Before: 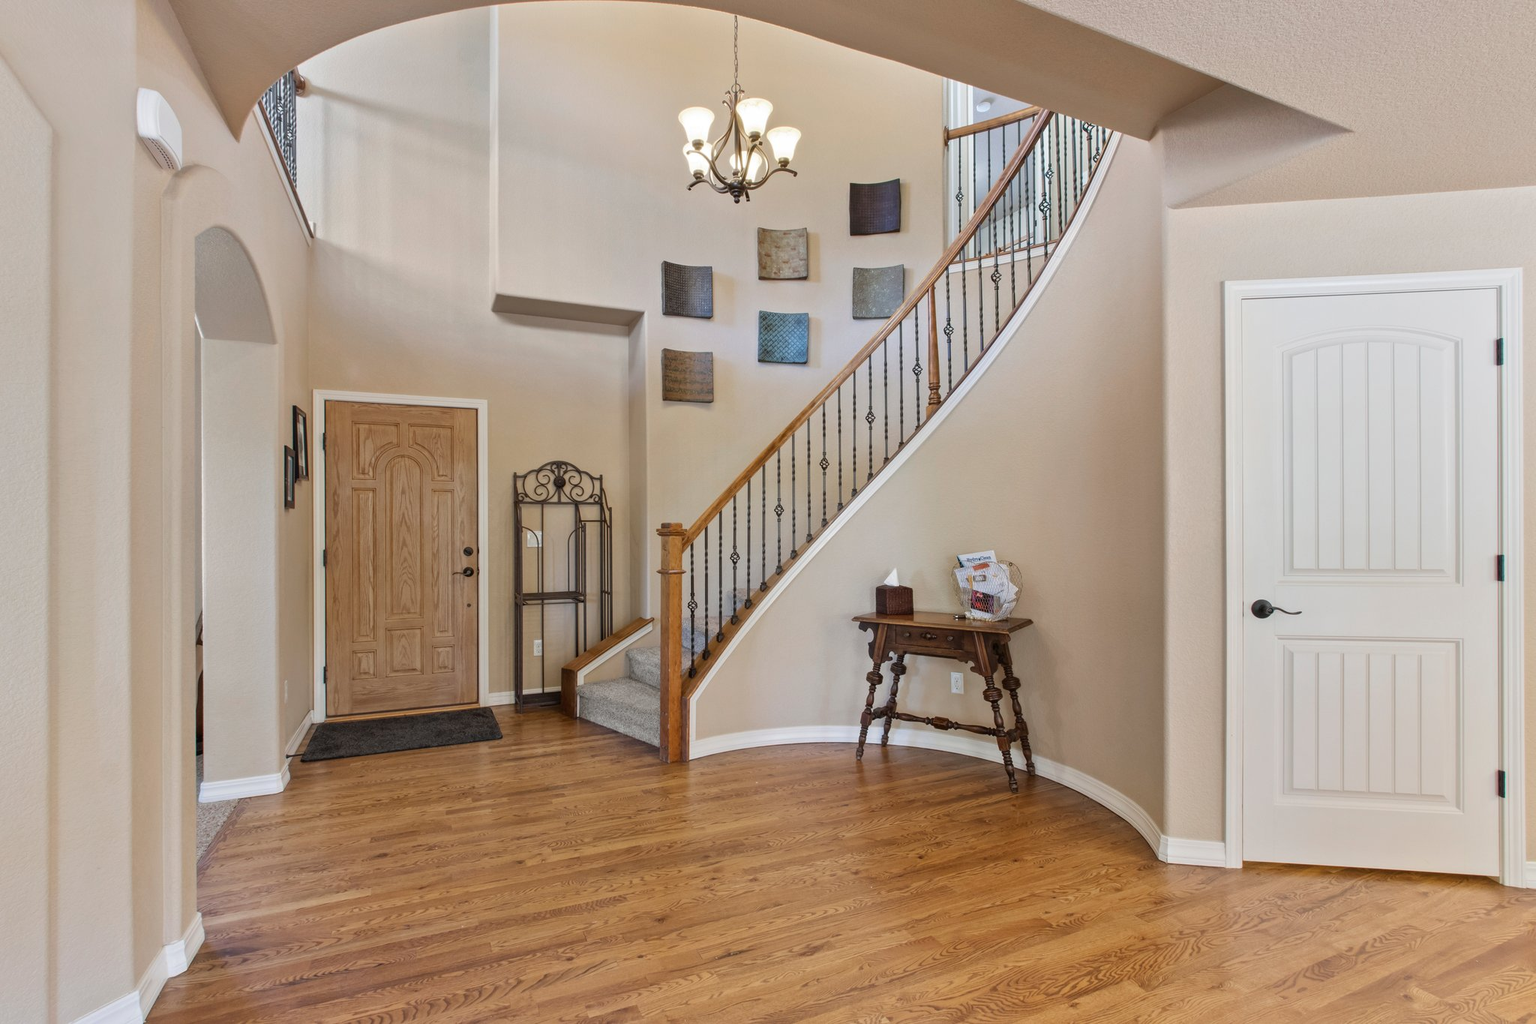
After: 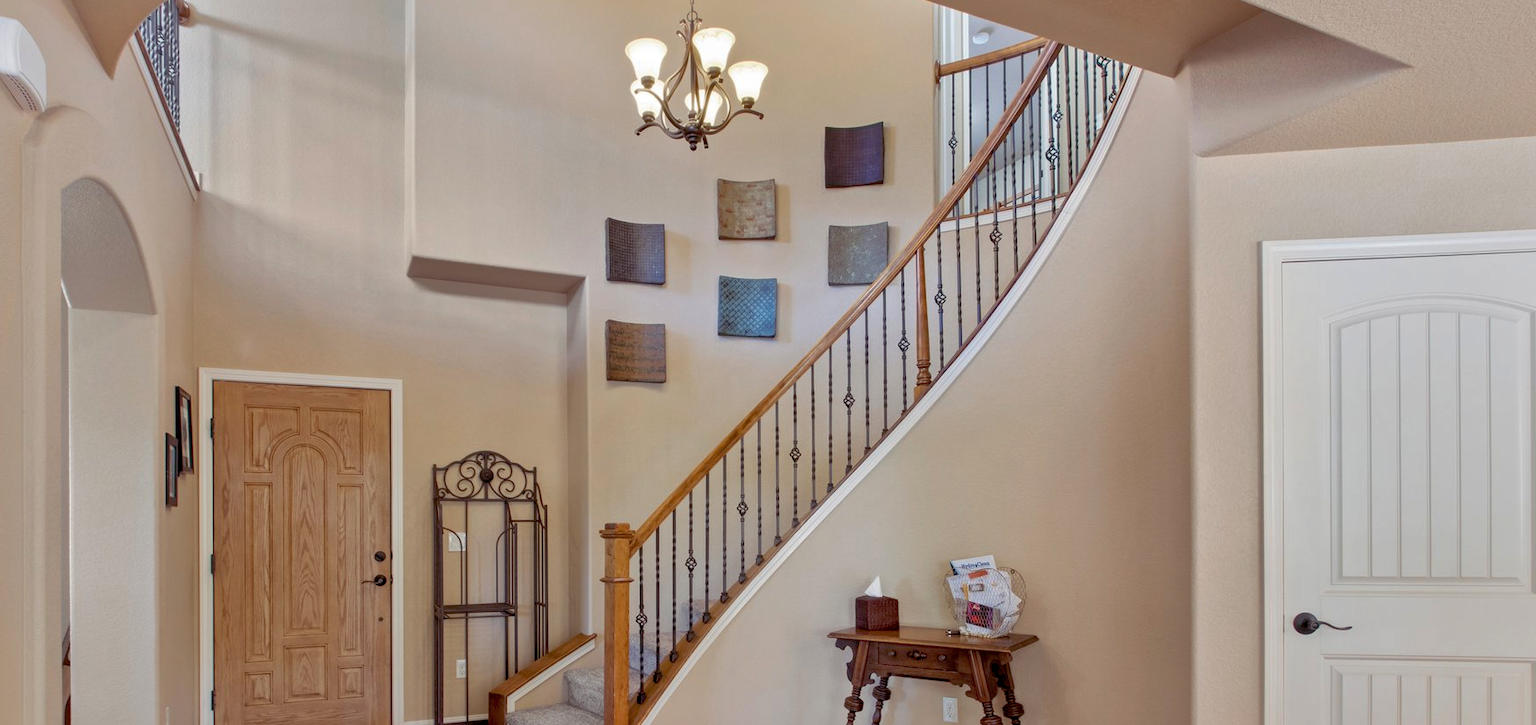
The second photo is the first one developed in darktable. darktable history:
exposure: black level correction 0.009, compensate highlight preservation false
crop and rotate: left 9.306%, top 7.297%, right 4.92%, bottom 31.919%
color balance rgb: shadows lift › luminance 0.722%, shadows lift › chroma 6.918%, shadows lift › hue 297.78°, perceptual saturation grading › global saturation -2.619%, global vibrance 20%
shadows and highlights: on, module defaults
